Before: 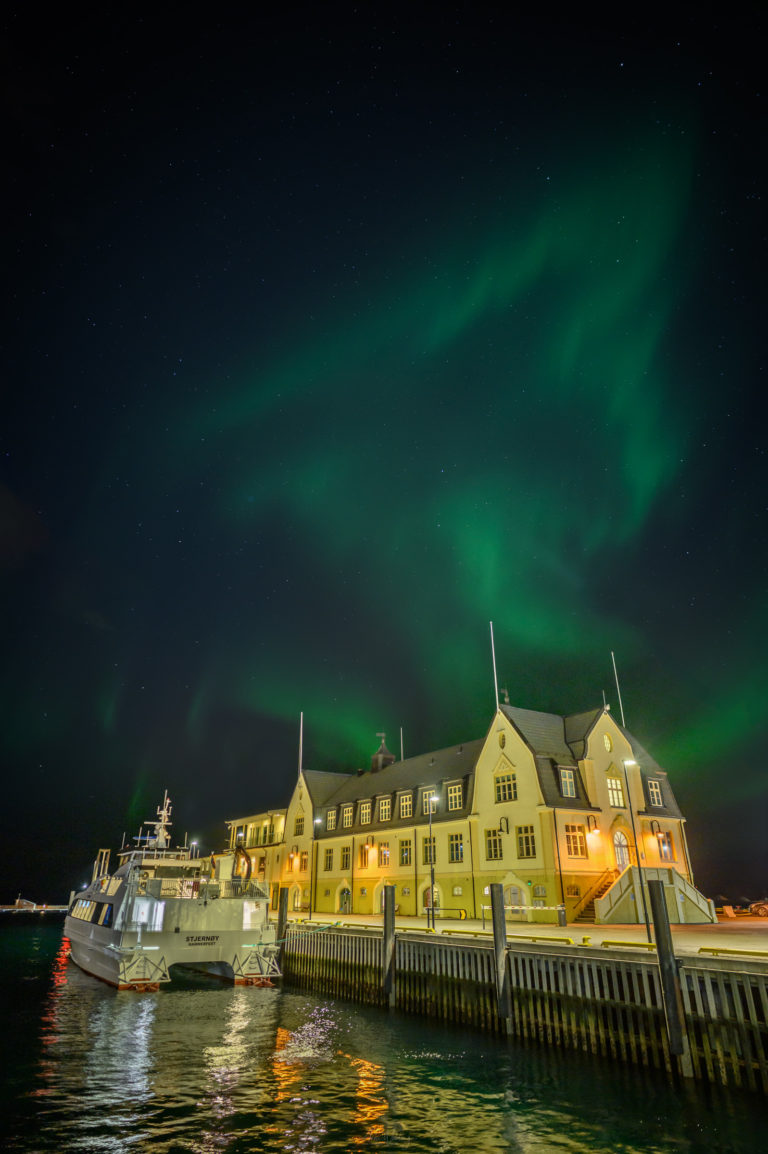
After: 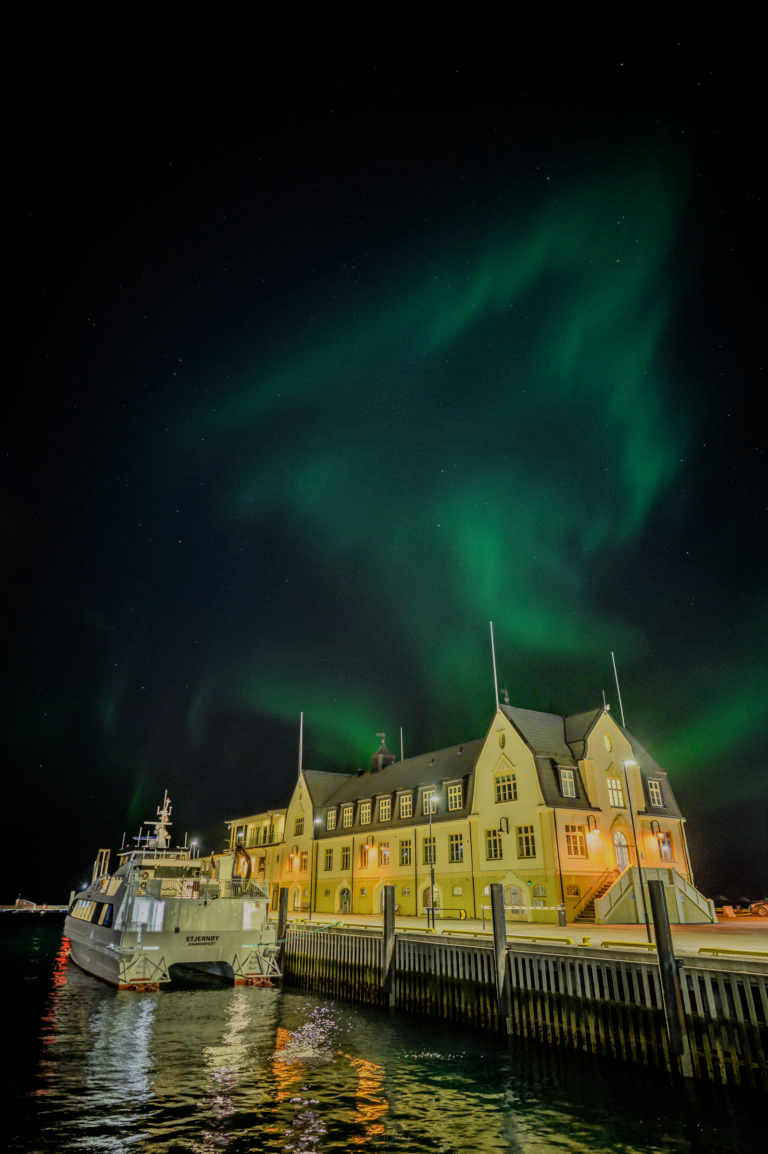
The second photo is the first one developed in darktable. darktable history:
filmic rgb: black relative exposure -7.15 EV, white relative exposure 5.34 EV, hardness 3.02
